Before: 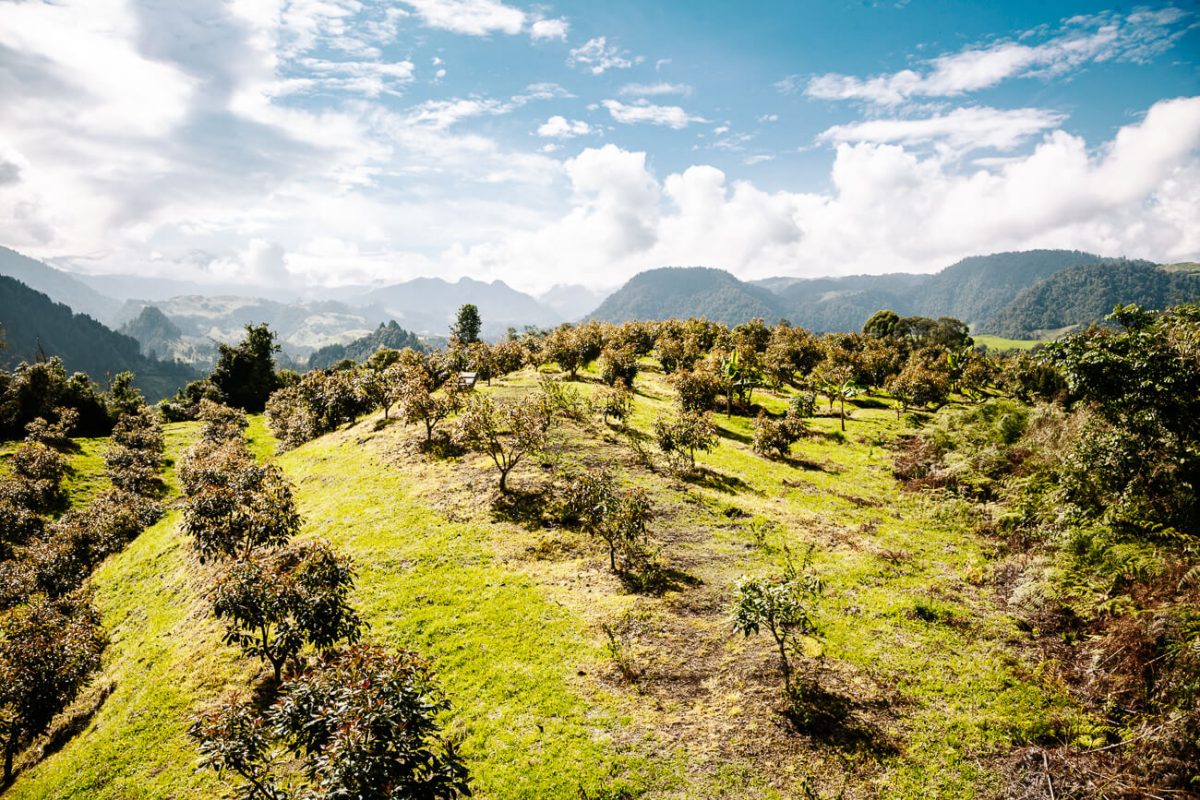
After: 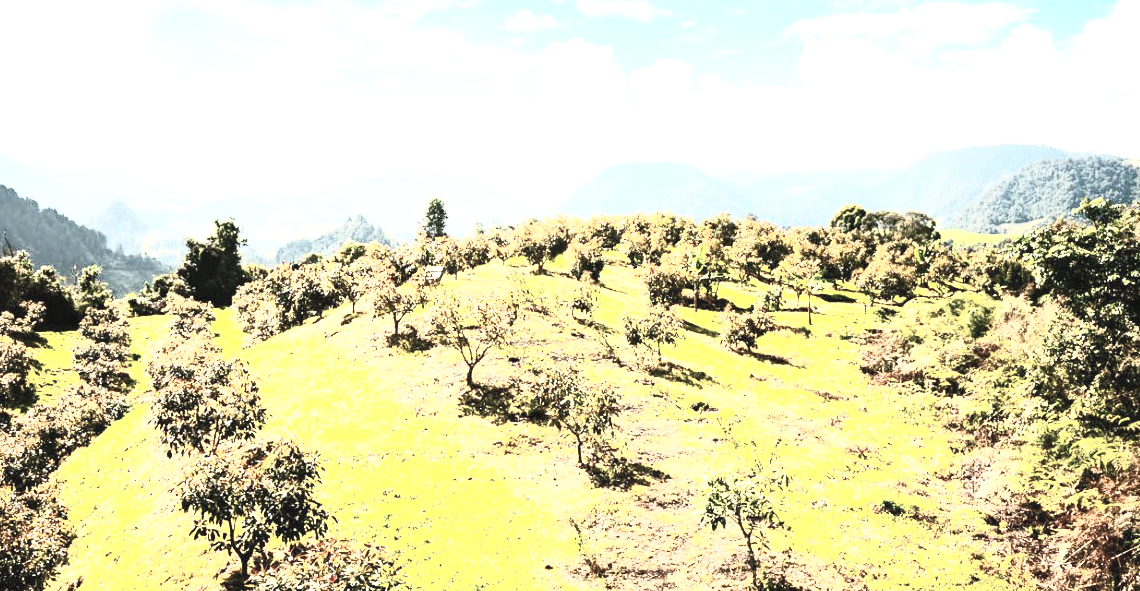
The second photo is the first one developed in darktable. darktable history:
crop and rotate: left 2.797%, top 13.499%, right 2.167%, bottom 12.589%
contrast brightness saturation: contrast 0.567, brightness 0.576, saturation -0.328
exposure: black level correction 0, exposure 1.096 EV, compensate exposure bias true, compensate highlight preservation false
